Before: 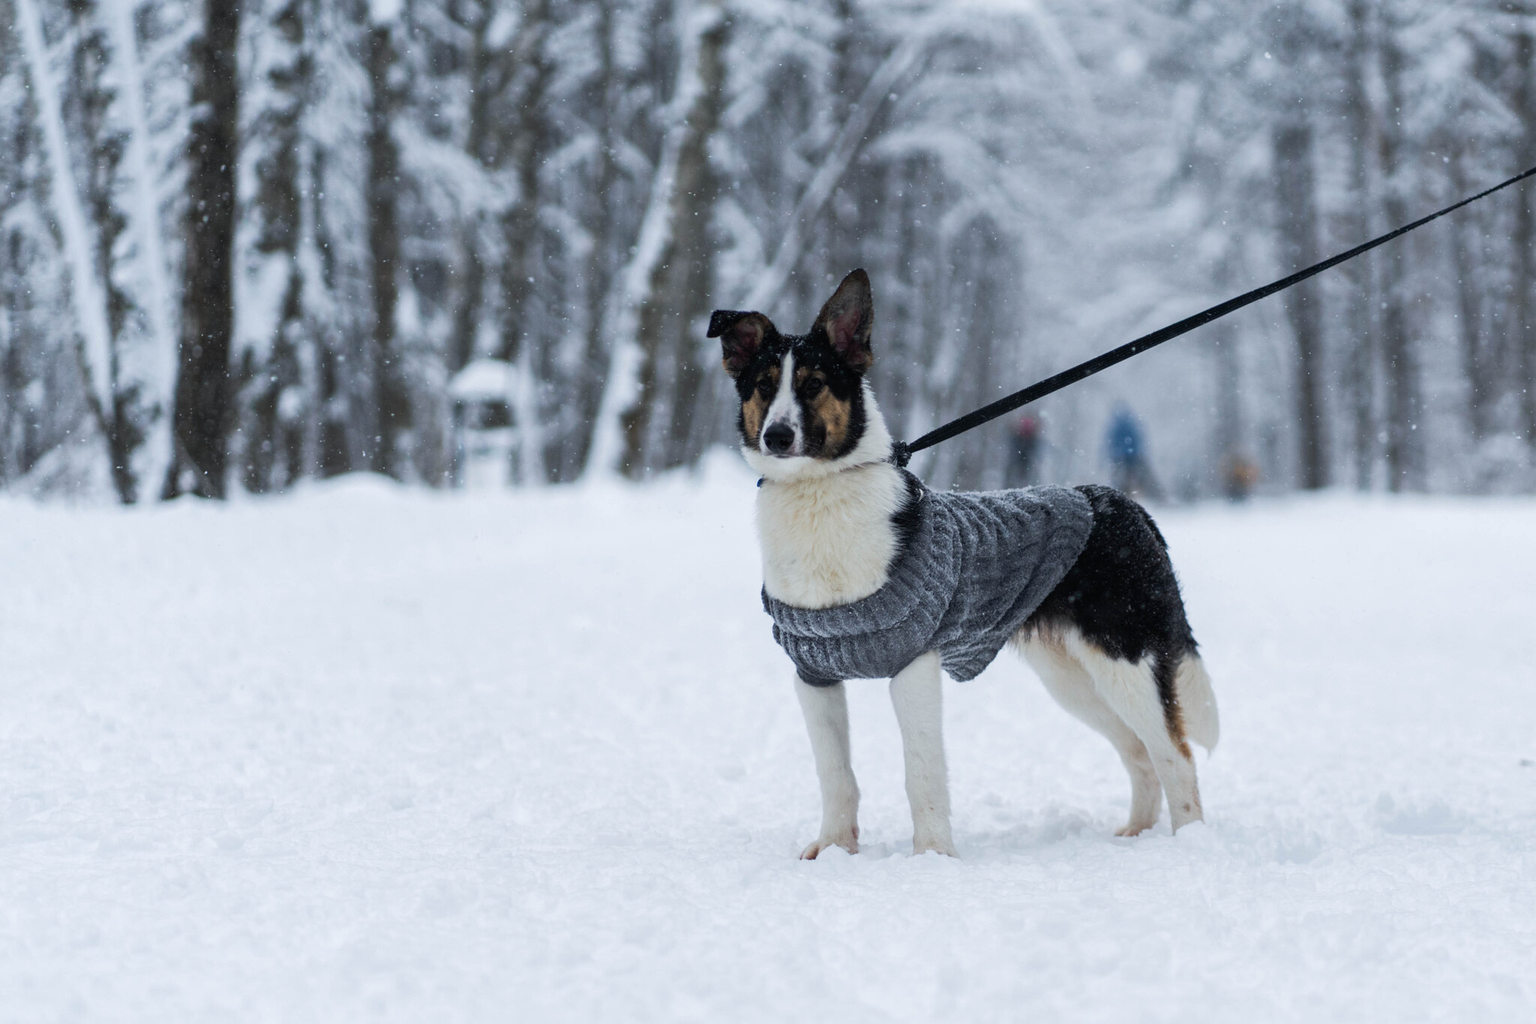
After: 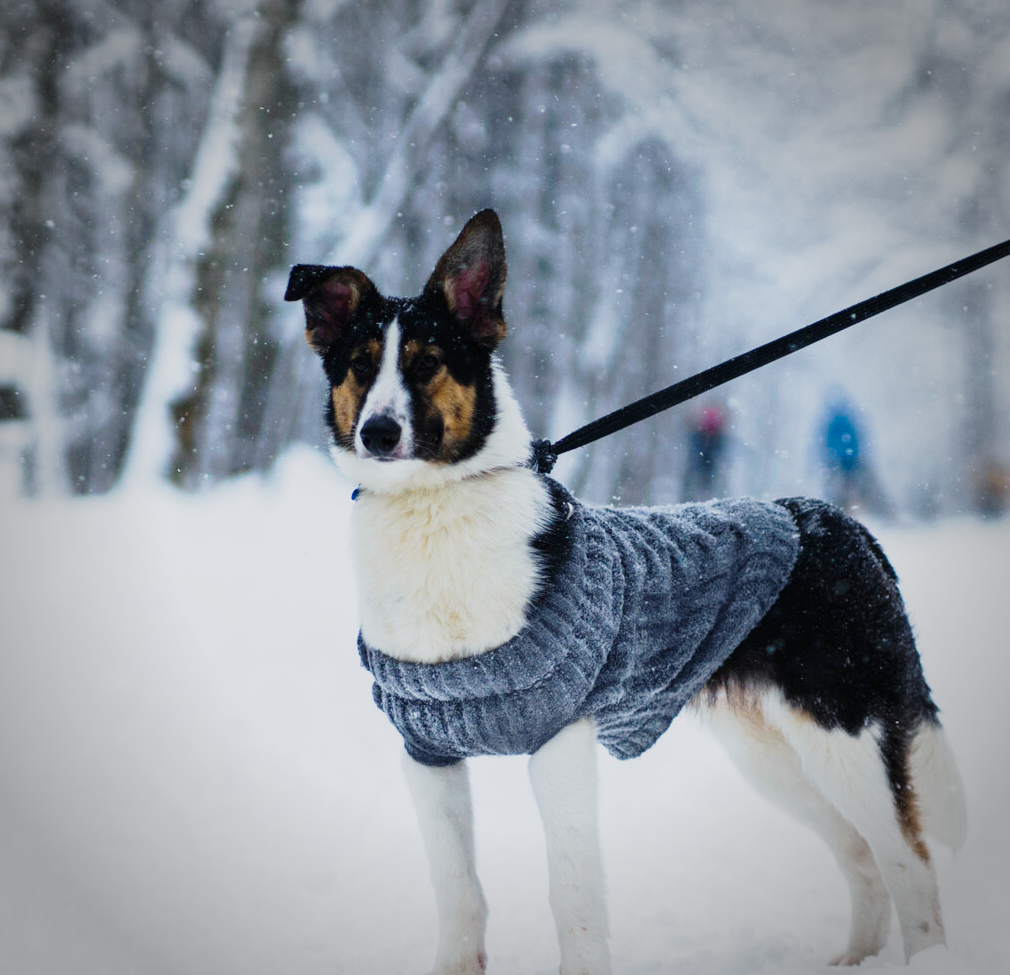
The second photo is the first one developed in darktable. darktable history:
color balance rgb: perceptual saturation grading › global saturation 25.089%, global vibrance 15.185%
base curve: curves: ch0 [(0, 0) (0.028, 0.03) (0.121, 0.232) (0.46, 0.748) (0.859, 0.968) (1, 1)], preserve colors none
crop: left 32.137%, top 10.989%, right 18.528%, bottom 17.58%
tone equalizer: on, module defaults
color correction: highlights b* 0.036
shadows and highlights: radius 121.72, shadows 21.5, white point adjustment -9.63, highlights -13.6, soften with gaussian
vignetting: fall-off start 67.25%, width/height ratio 1.008
